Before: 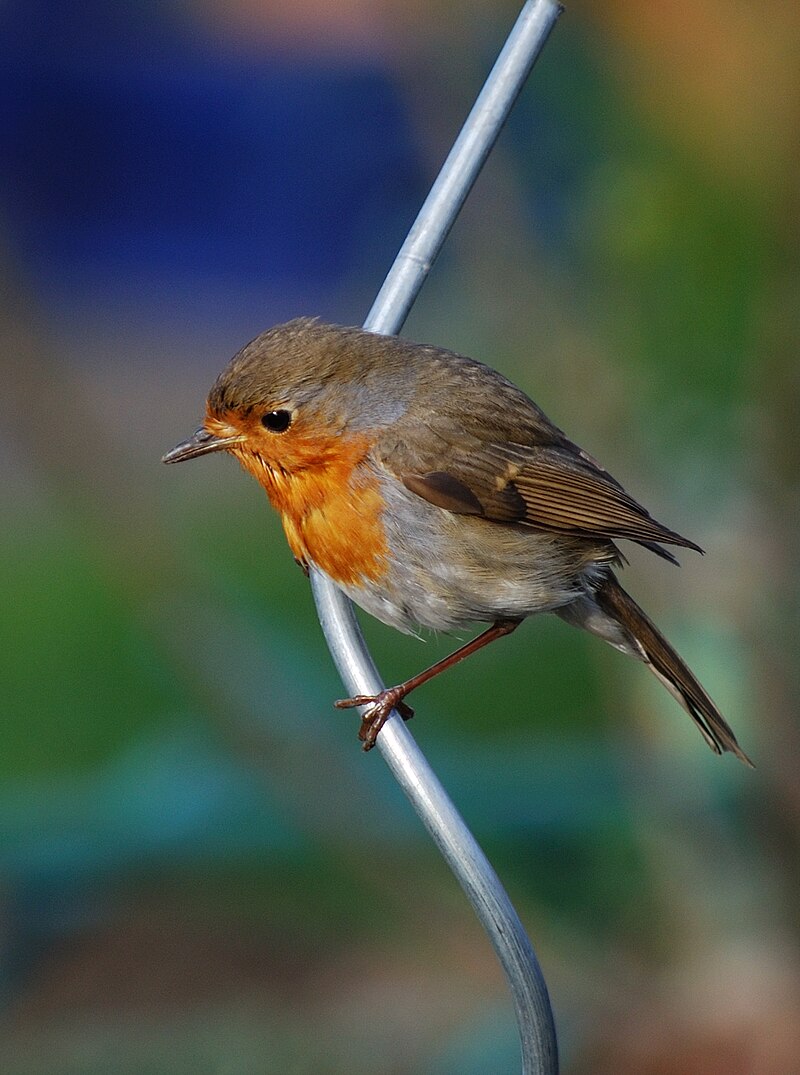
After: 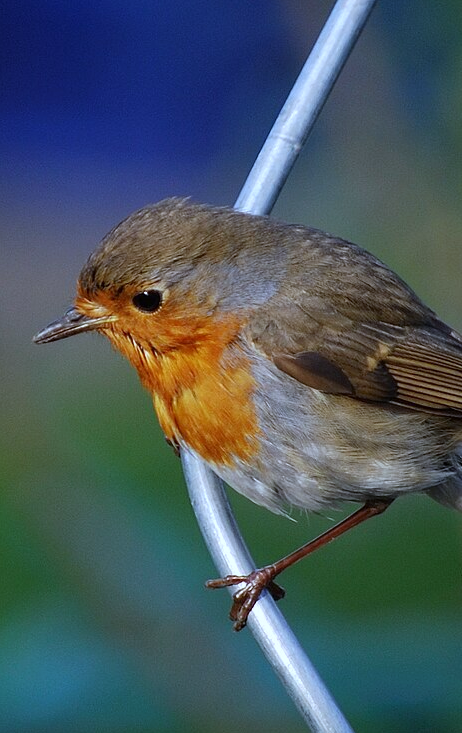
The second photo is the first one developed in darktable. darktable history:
crop: left 16.202%, top 11.208%, right 26.045%, bottom 20.557%
white balance: red 0.926, green 1.003, blue 1.133
